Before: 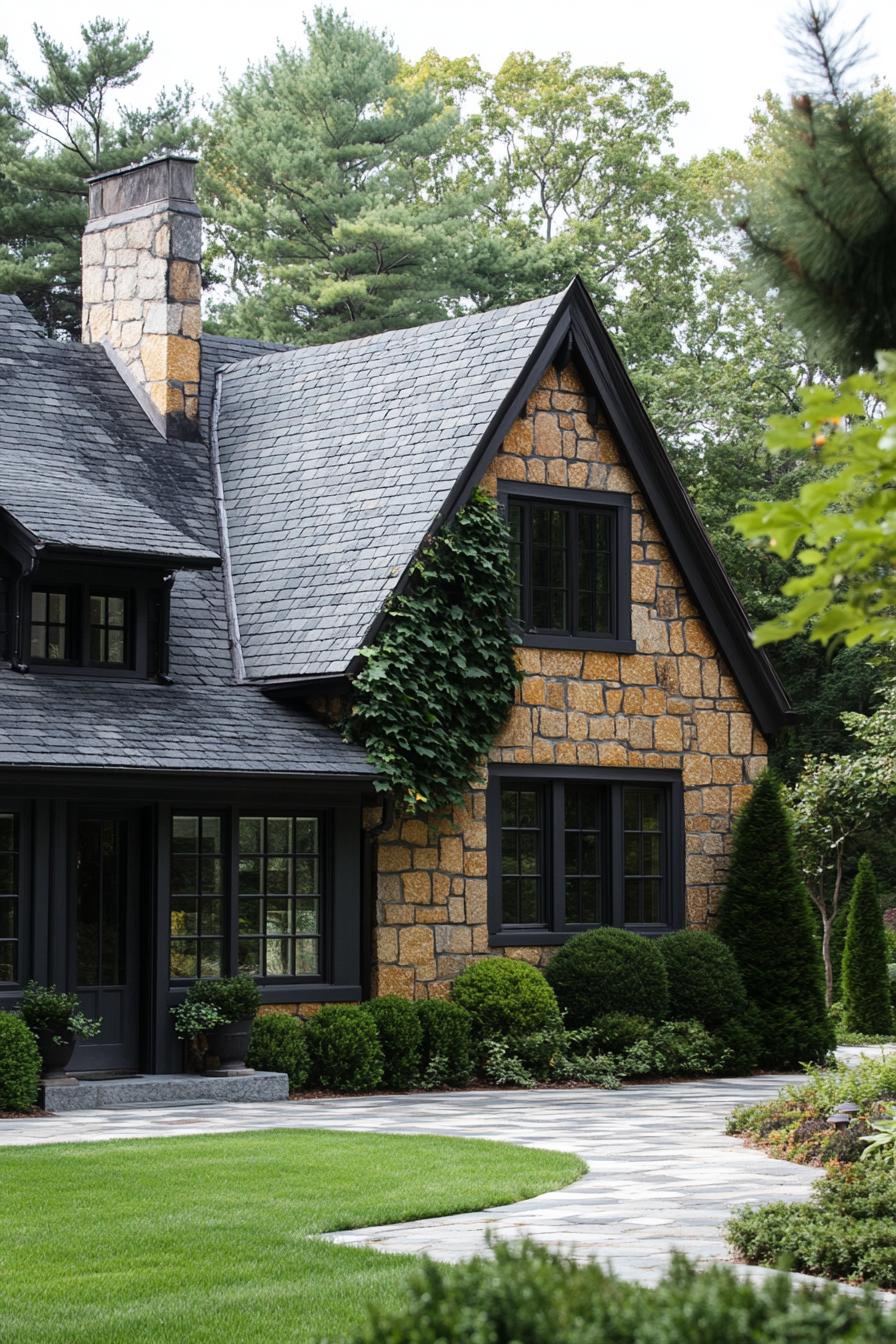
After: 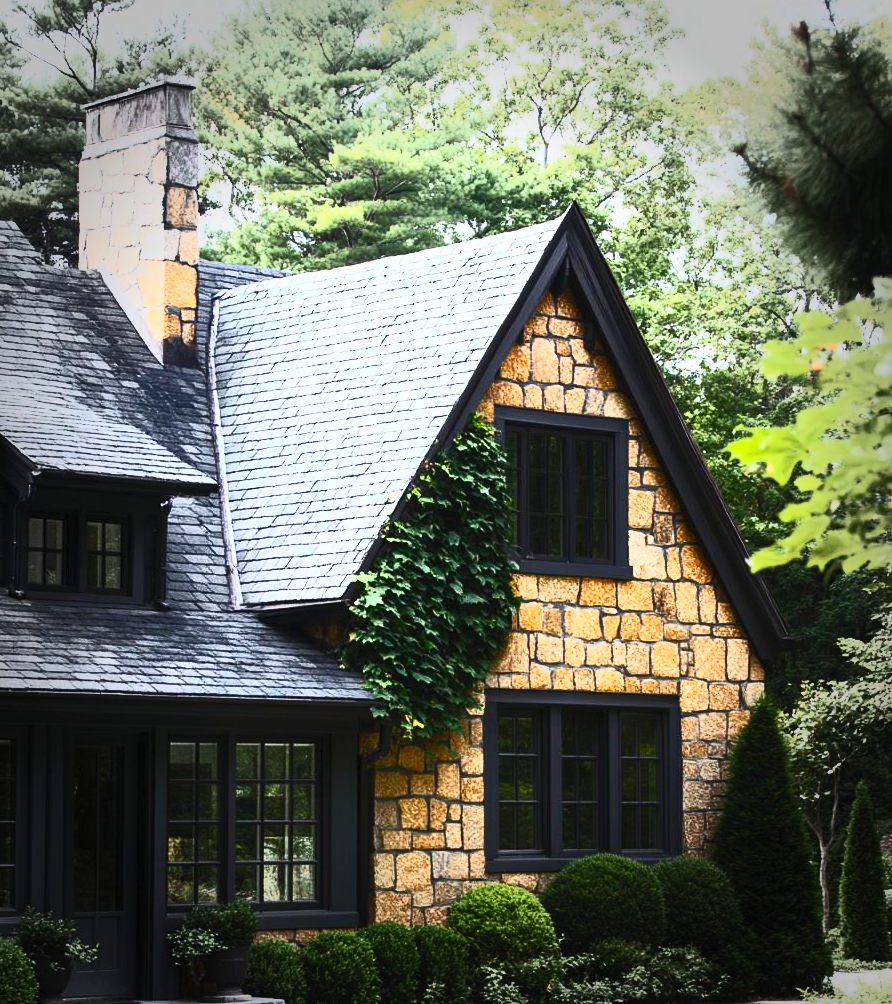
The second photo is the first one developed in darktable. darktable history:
crop: left 0.367%, top 5.526%, bottom 19.751%
contrast brightness saturation: contrast 0.836, brightness 0.602, saturation 0.59
vignetting: fall-off start 66.13%, fall-off radius 39.6%, automatic ratio true, width/height ratio 0.676
